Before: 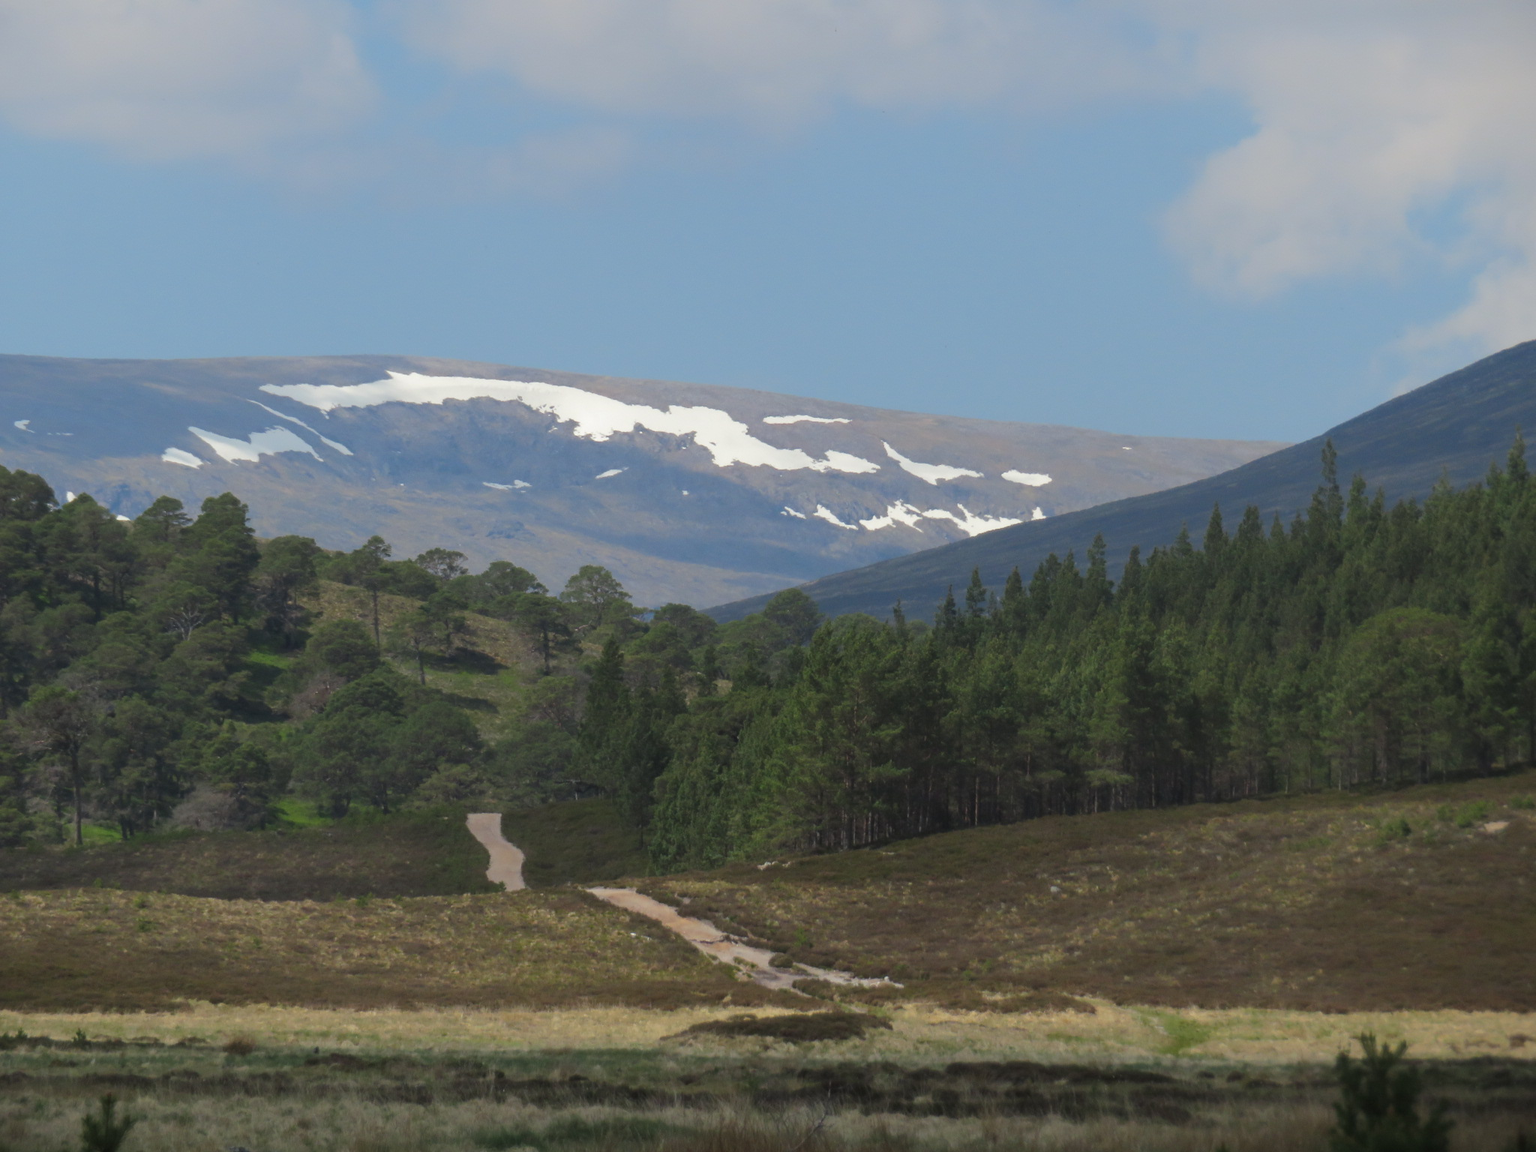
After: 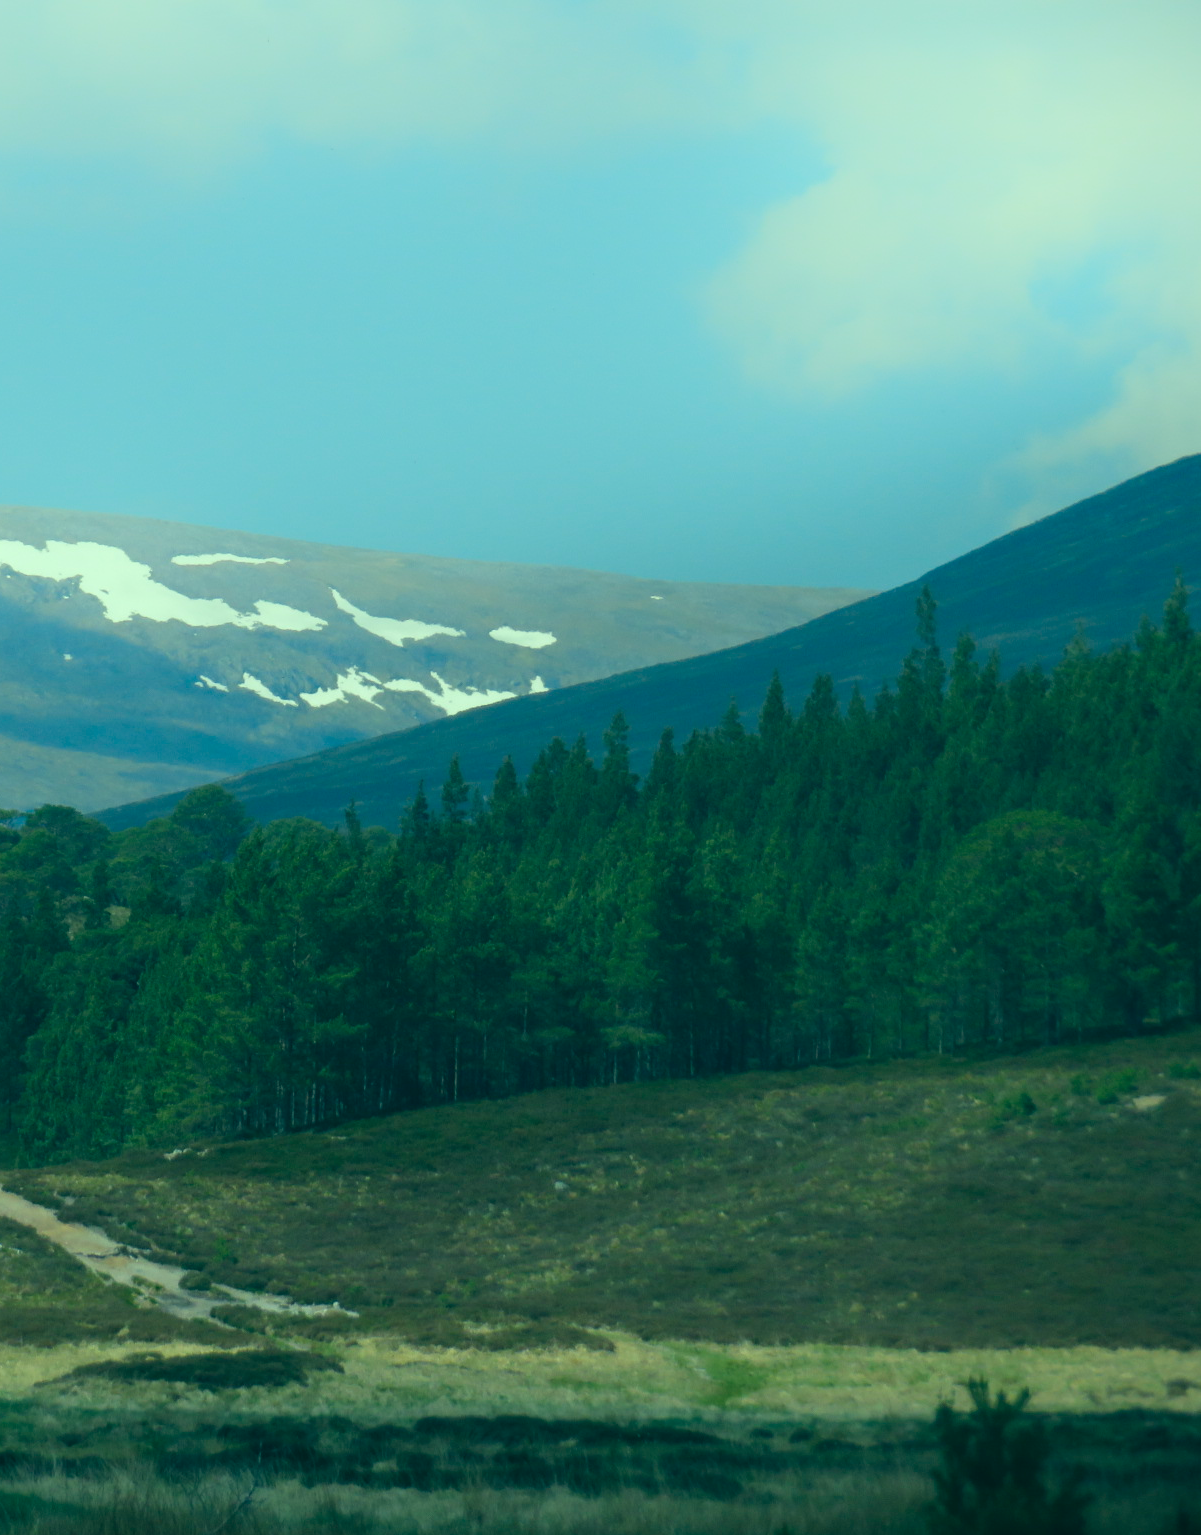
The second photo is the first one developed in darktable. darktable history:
color correction: highlights a* -19.4, highlights b* 9.8, shadows a* -20.81, shadows b* -10.12
crop: left 41.313%
shadows and highlights: shadows -20.65, highlights 98.14, soften with gaussian
